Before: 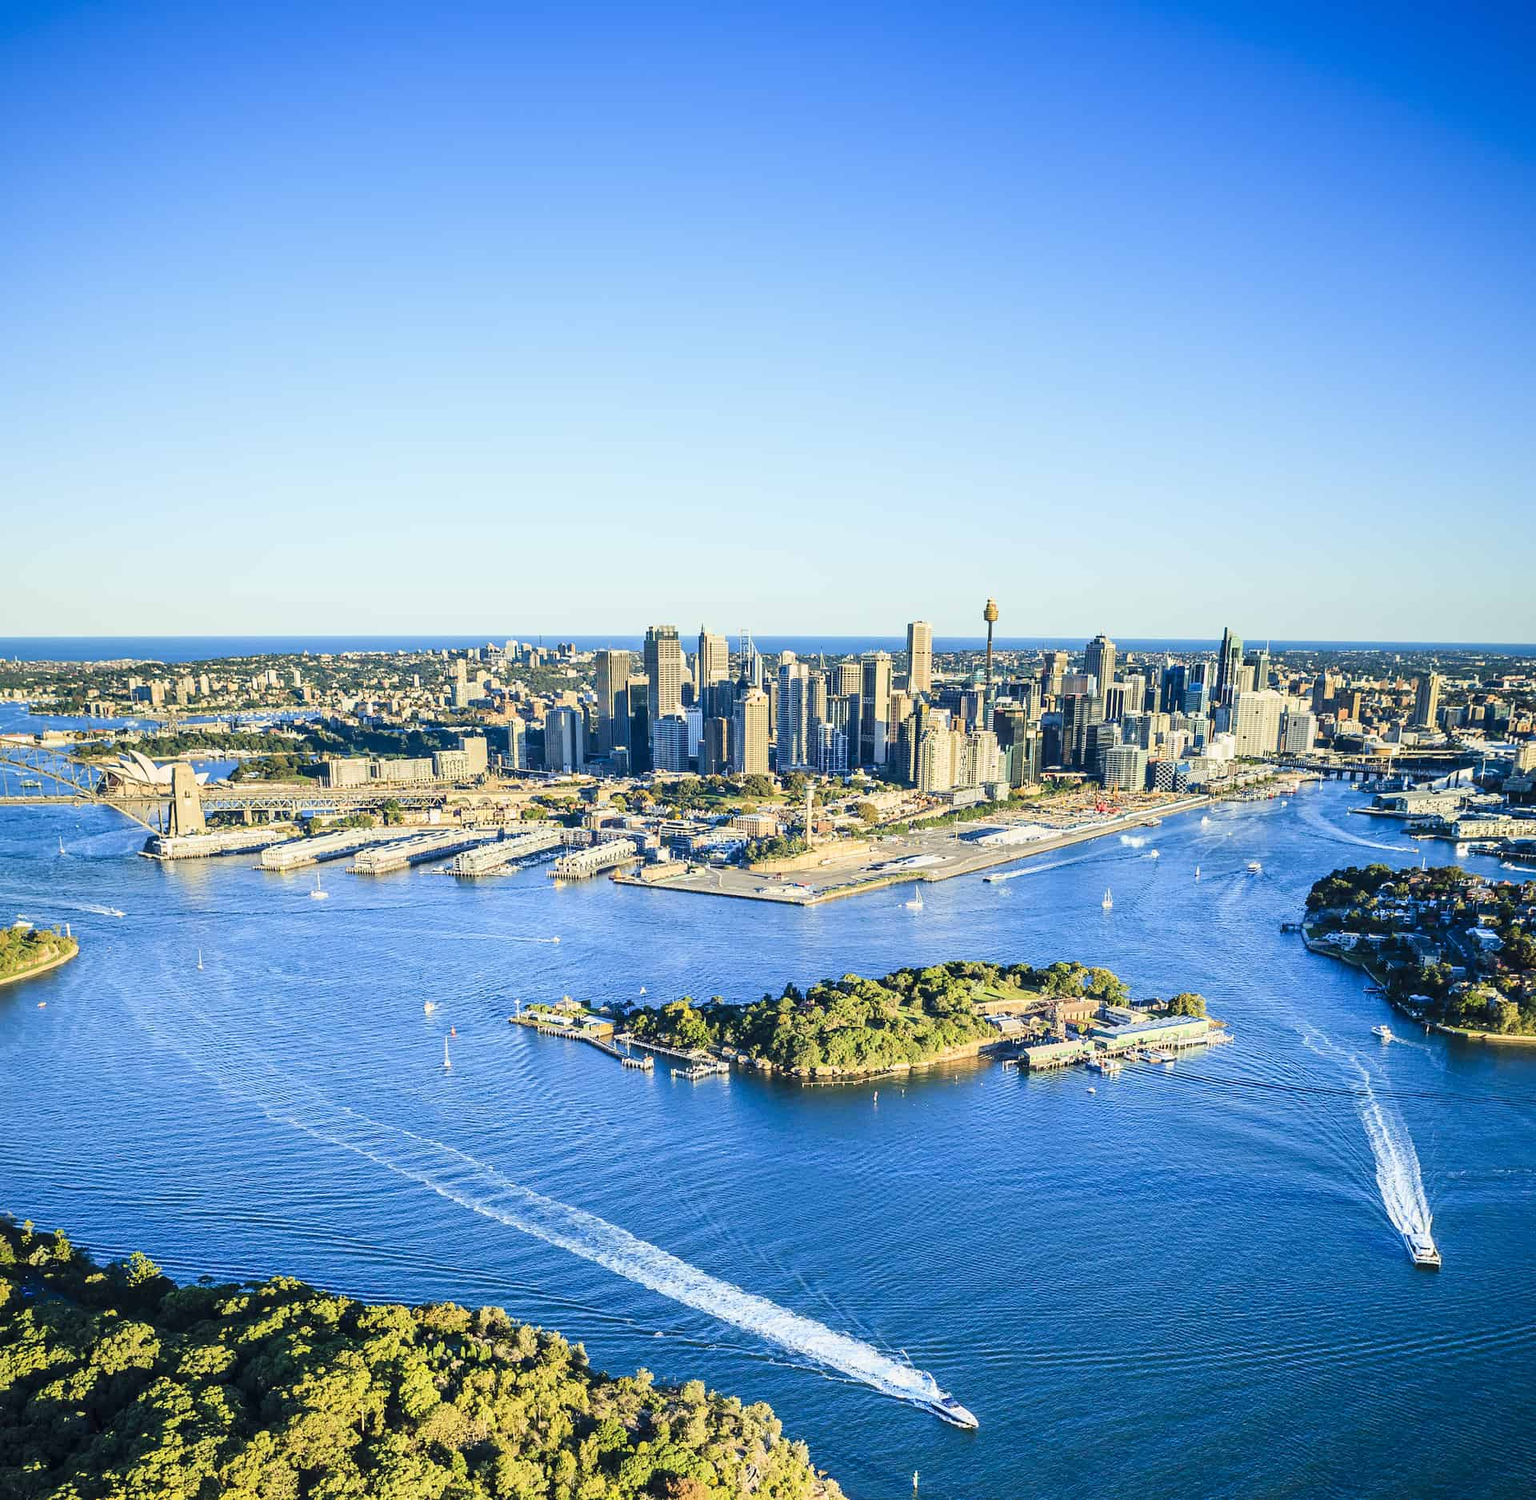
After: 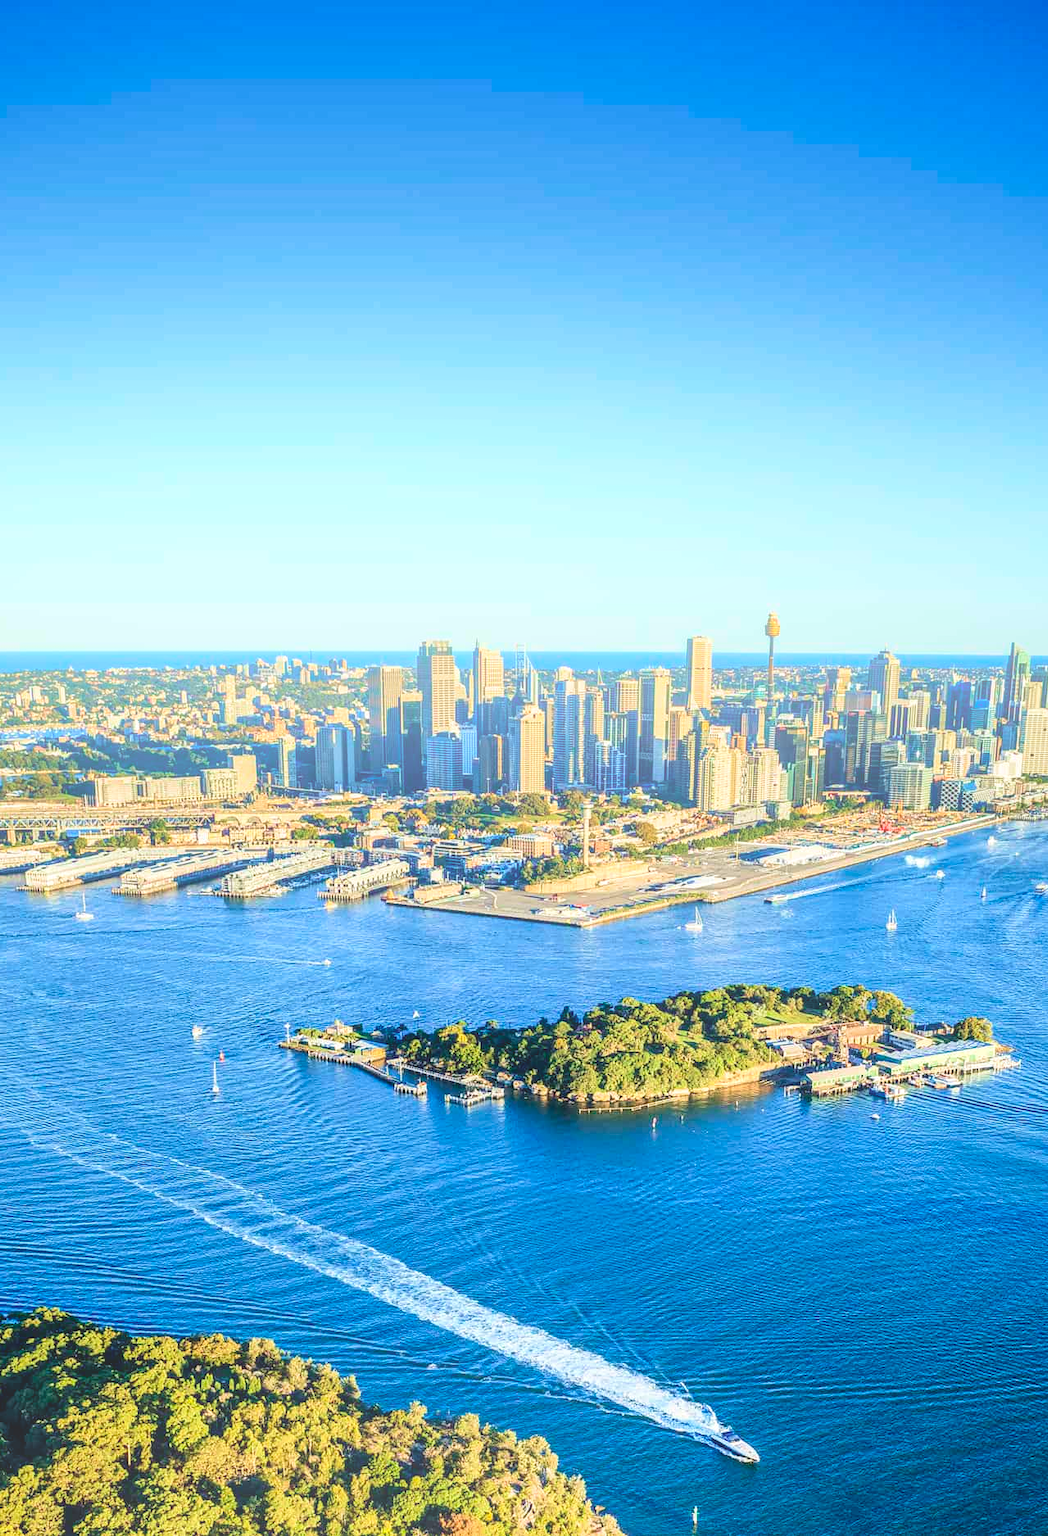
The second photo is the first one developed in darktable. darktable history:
velvia: on, module defaults
local contrast: on, module defaults
crop and rotate: left 15.446%, right 17.836%
shadows and highlights: shadows 40, highlights -54, highlights color adjustment 46%, low approximation 0.01, soften with gaussian
bloom: size 38%, threshold 95%, strength 30%
